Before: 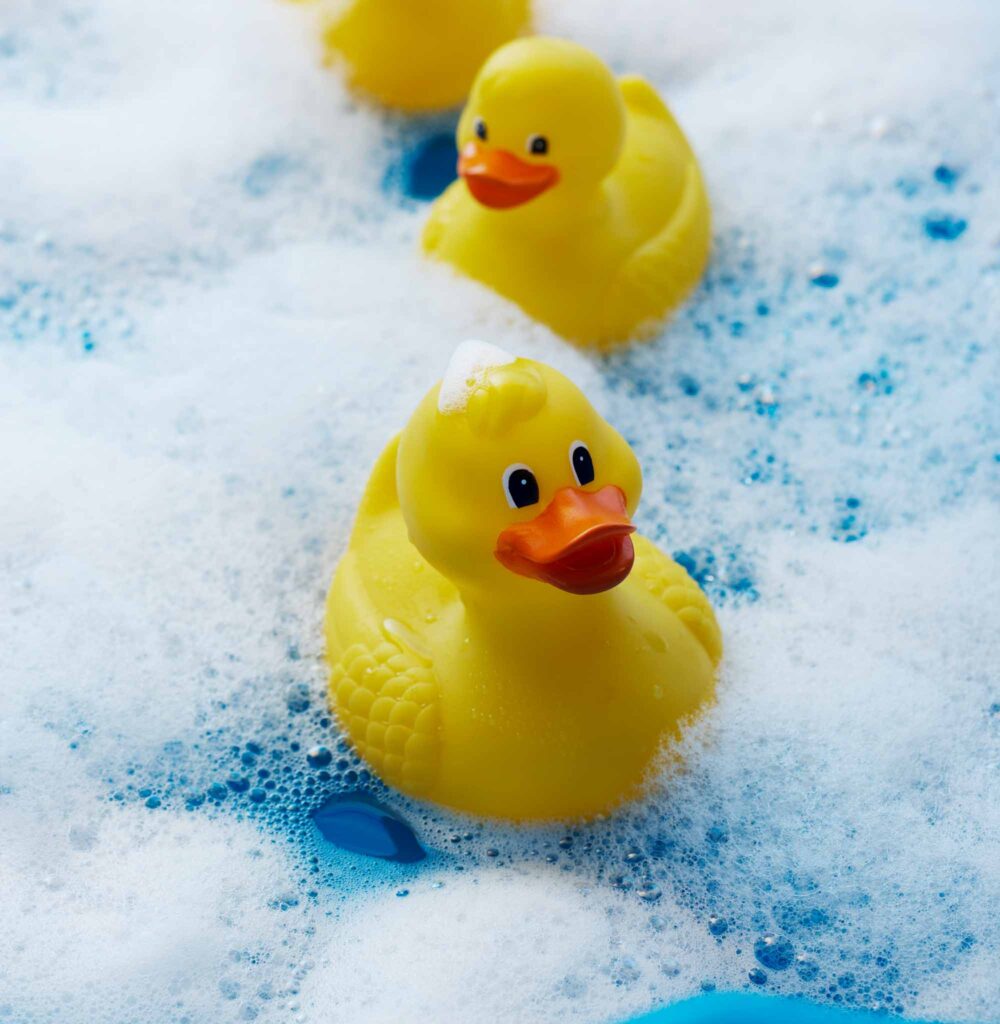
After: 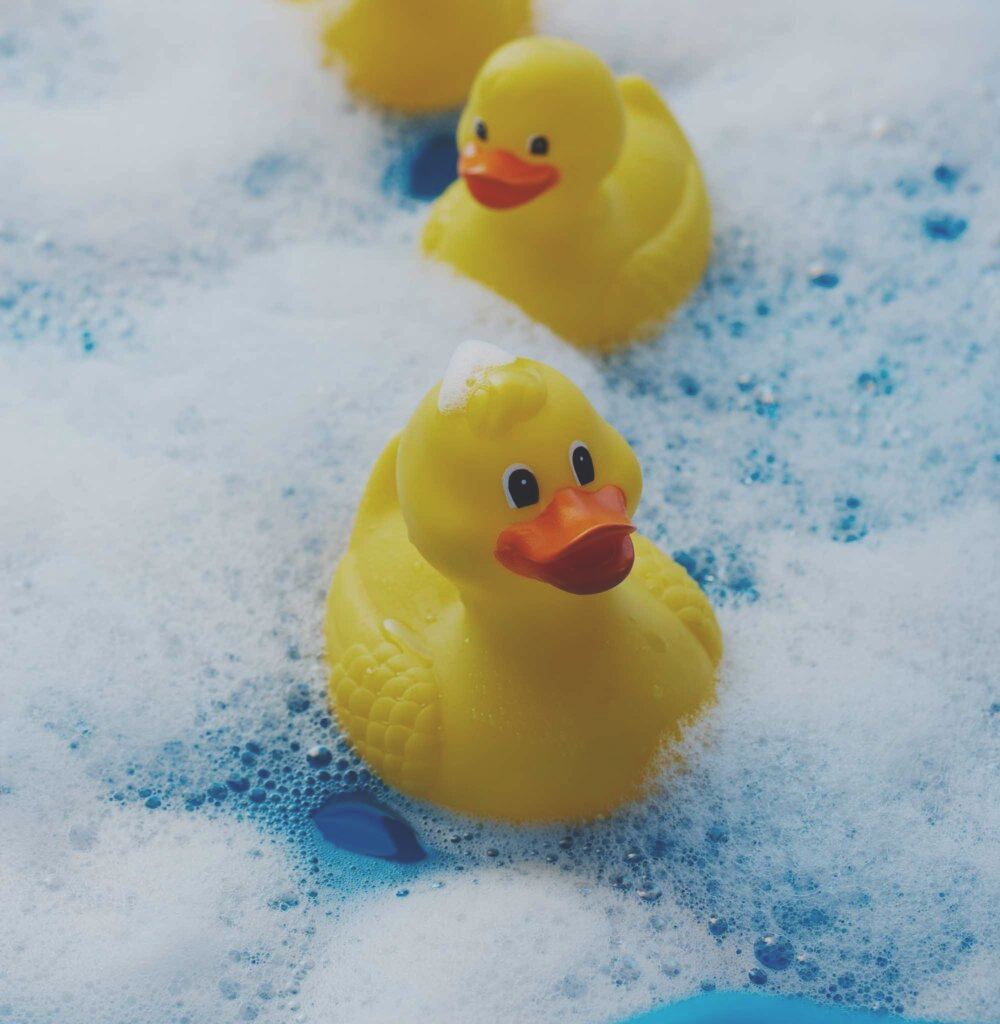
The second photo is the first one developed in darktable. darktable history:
exposure: black level correction -0.036, exposure -0.497 EV, compensate highlight preservation false
color balance: mode lift, gamma, gain (sRGB)
